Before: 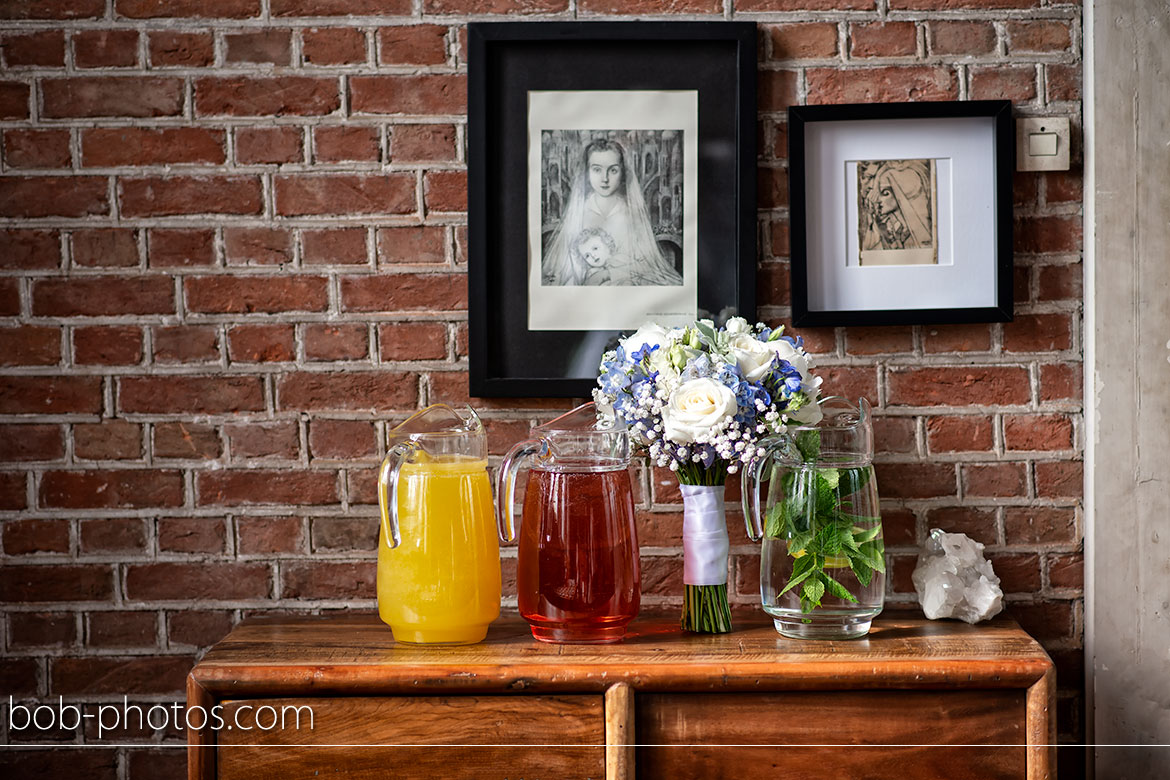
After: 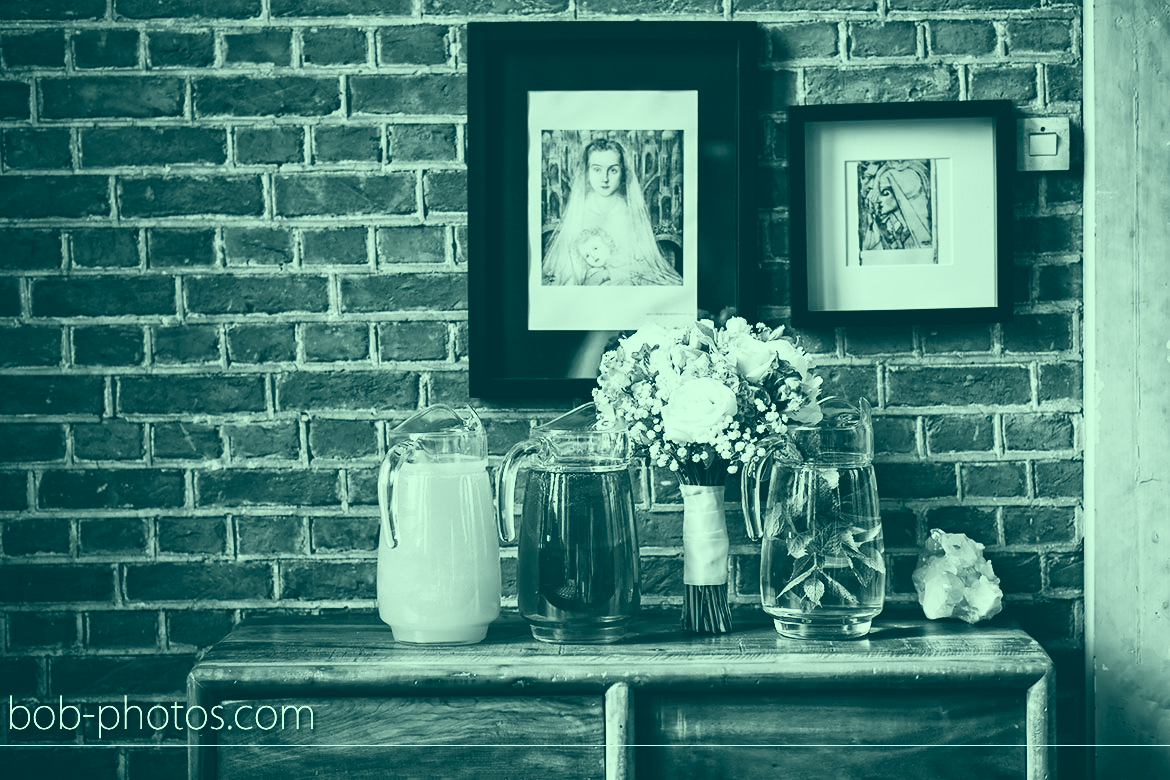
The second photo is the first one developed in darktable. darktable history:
exposure: black level correction -0.037, exposure -0.497 EV, compensate highlight preservation false
color correction: highlights a* -20, highlights b* 9.8, shadows a* -20.98, shadows b* -11.5
contrast brightness saturation: contrast 0.522, brightness 0.45, saturation -0.996
filmic rgb: black relative exposure -7.65 EV, white relative exposure 4.56 EV, hardness 3.61, color science v6 (2022)
